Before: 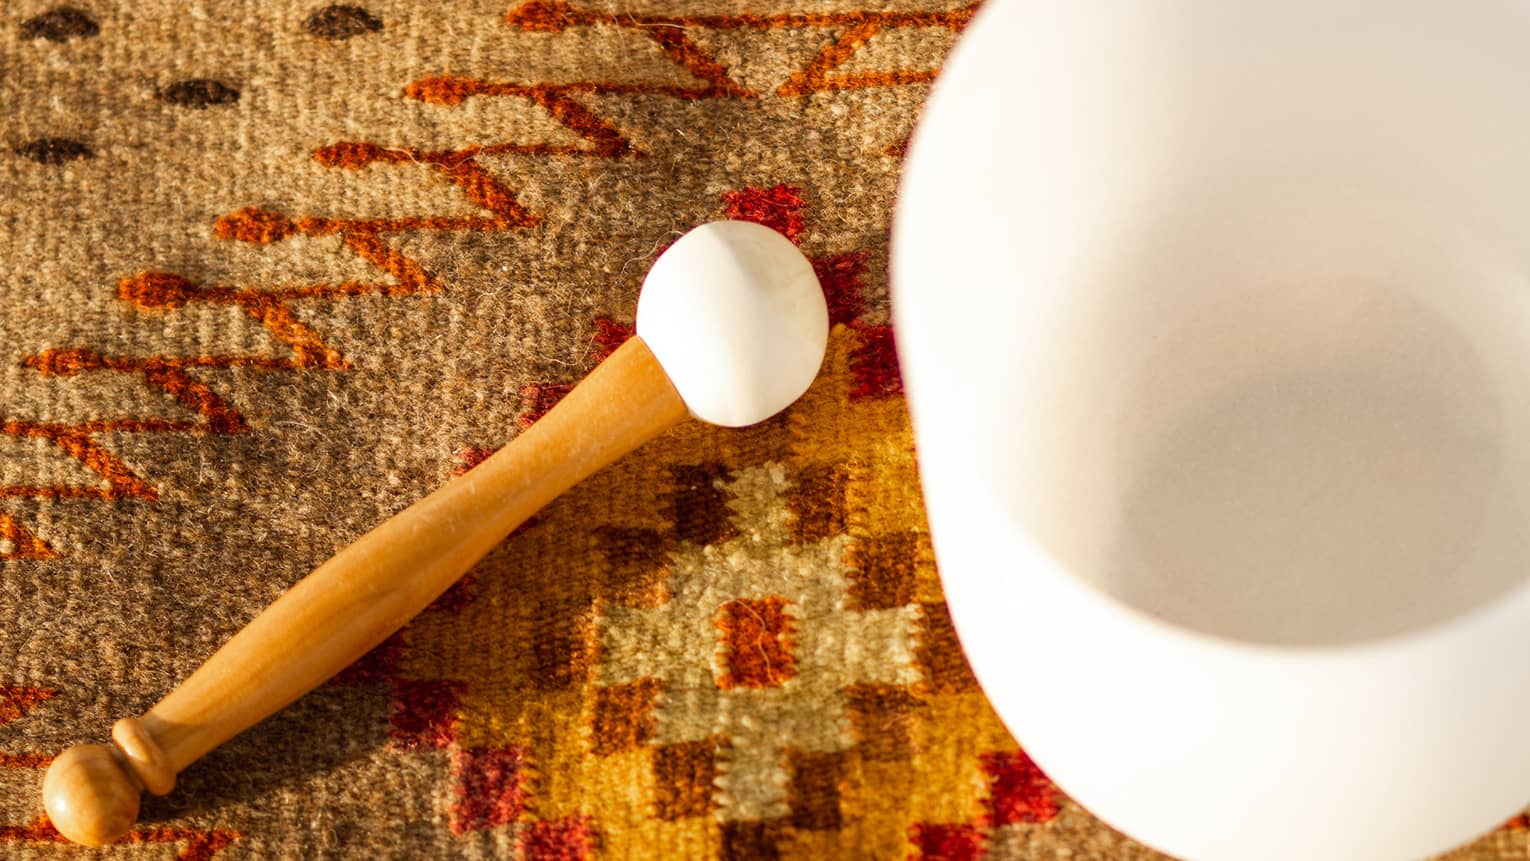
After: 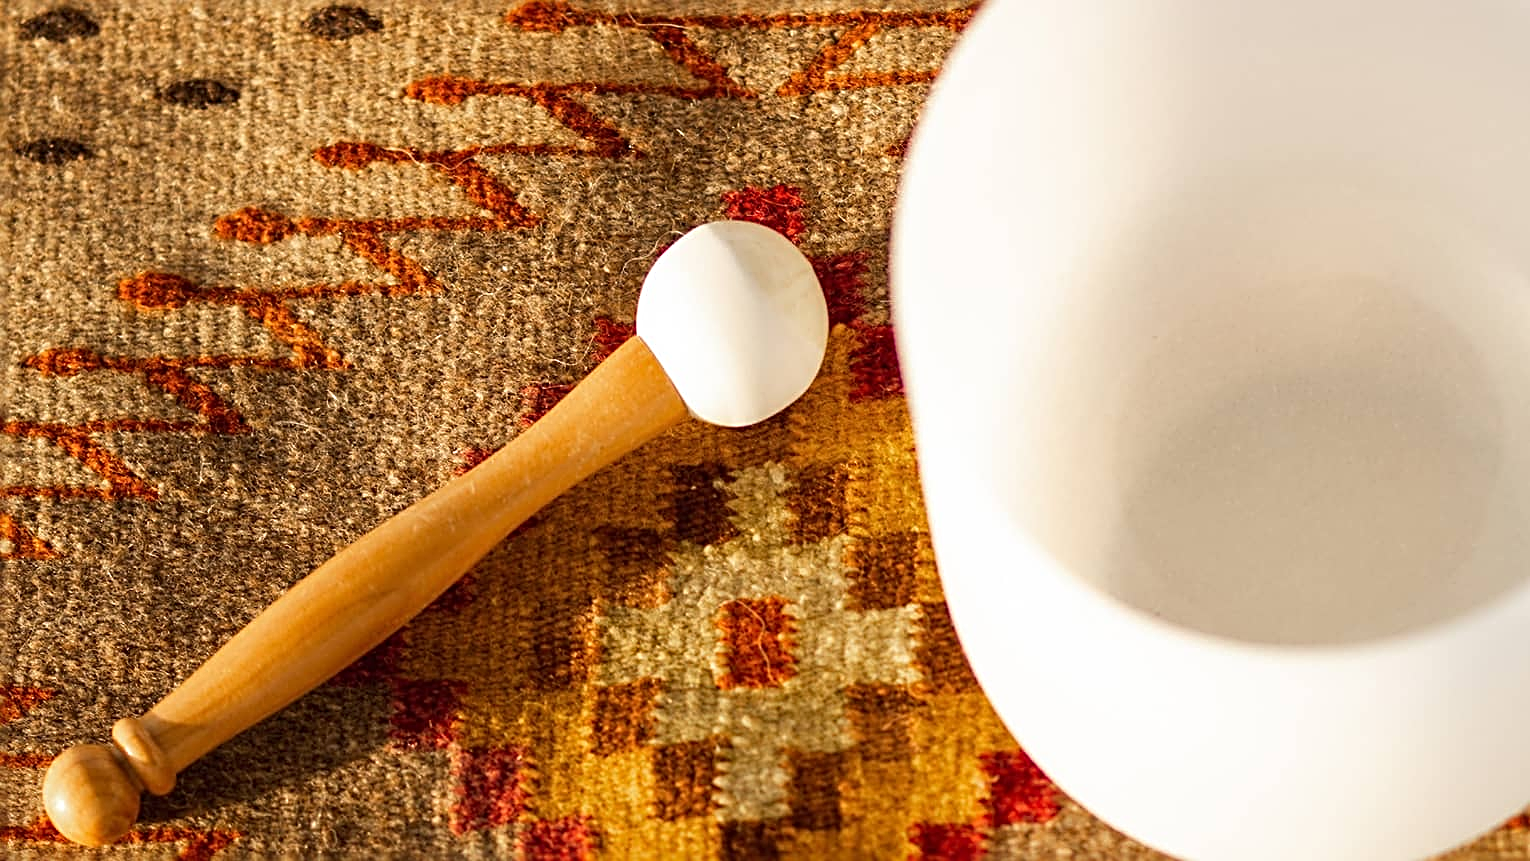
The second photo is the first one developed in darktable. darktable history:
sharpen: radius 2.829, amount 0.715
